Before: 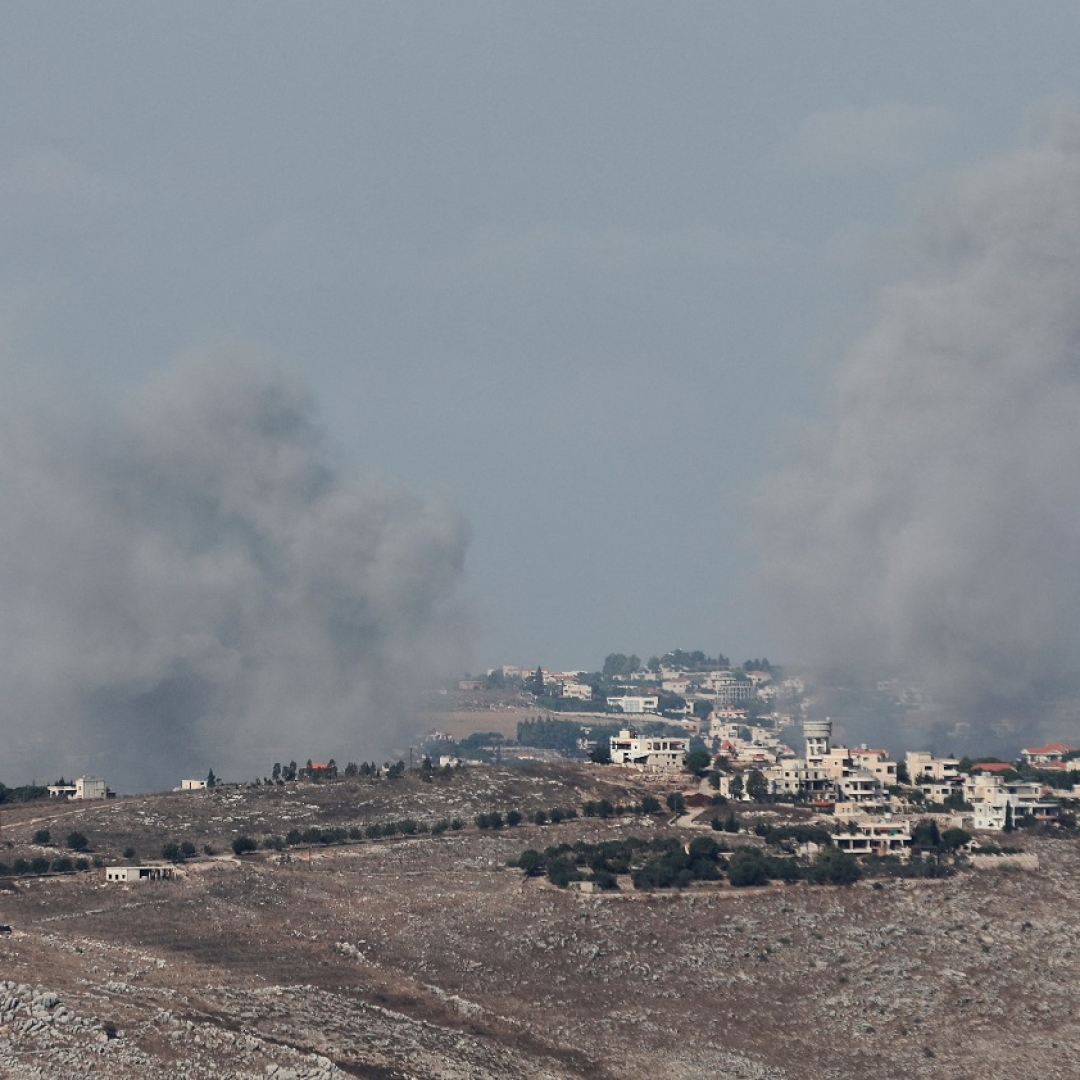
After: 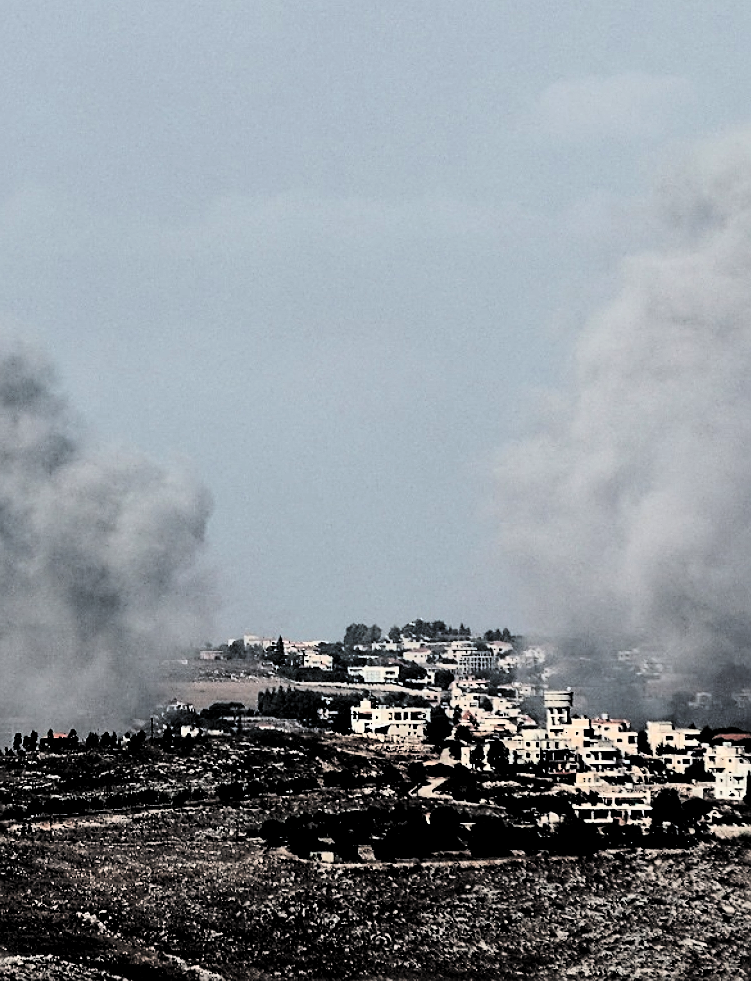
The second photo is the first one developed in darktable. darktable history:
crop and rotate: left 24.034%, top 2.838%, right 6.406%, bottom 6.299%
sharpen: on, module defaults
levels: mode automatic, black 8.58%, gray 59.42%, levels [0, 0.445, 1]
rgb curve: curves: ch0 [(0, 0) (0.21, 0.15) (0.24, 0.21) (0.5, 0.75) (0.75, 0.96) (0.89, 0.99) (1, 1)]; ch1 [(0, 0.02) (0.21, 0.13) (0.25, 0.2) (0.5, 0.67) (0.75, 0.9) (0.89, 0.97) (1, 1)]; ch2 [(0, 0.02) (0.21, 0.13) (0.25, 0.2) (0.5, 0.67) (0.75, 0.9) (0.89, 0.97) (1, 1)], compensate middle gray true
